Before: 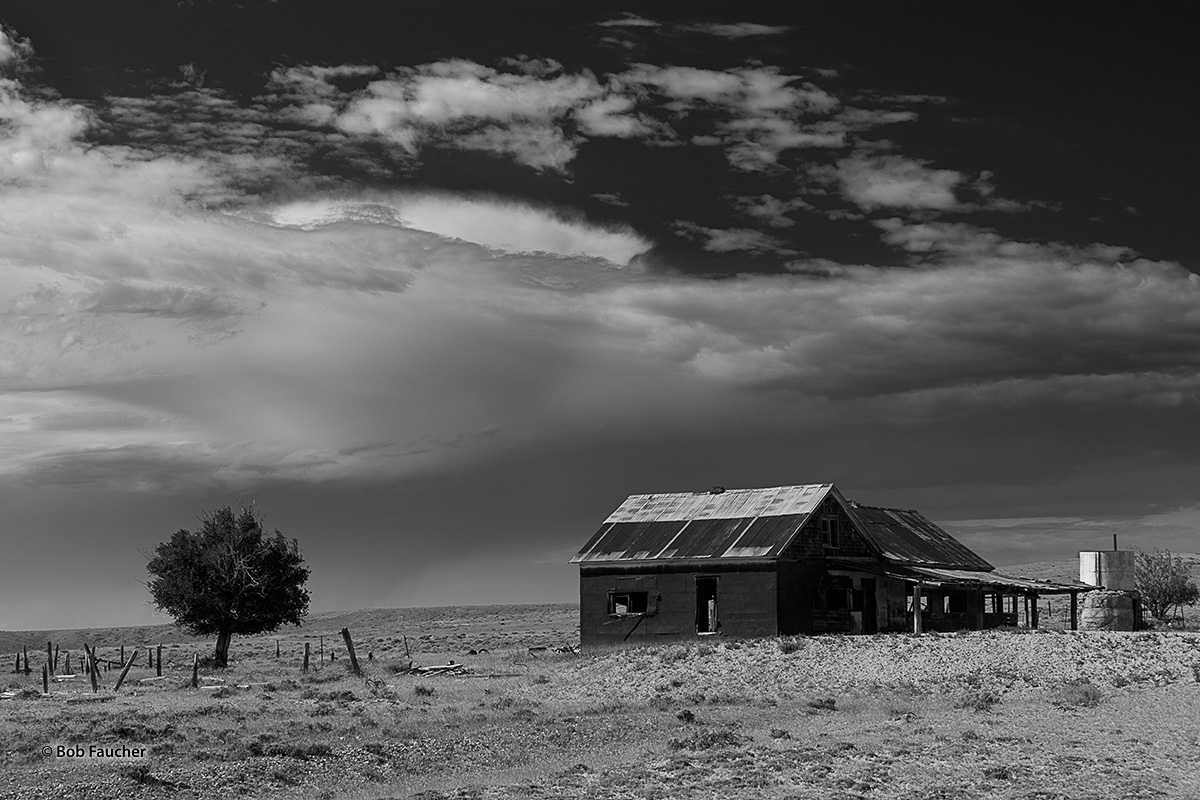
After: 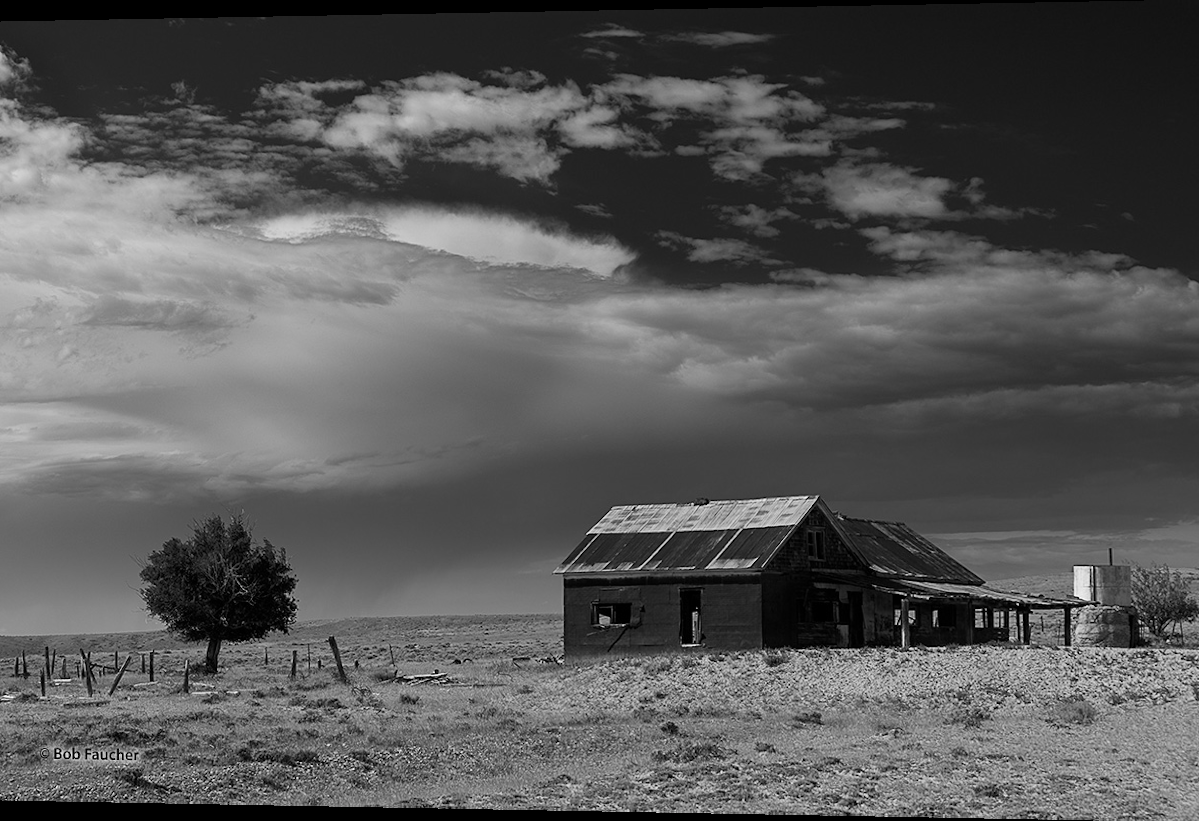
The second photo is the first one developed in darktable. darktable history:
rotate and perspective: lens shift (horizontal) -0.055, automatic cropping off
tone equalizer: on, module defaults
contrast brightness saturation: saturation -0.05
